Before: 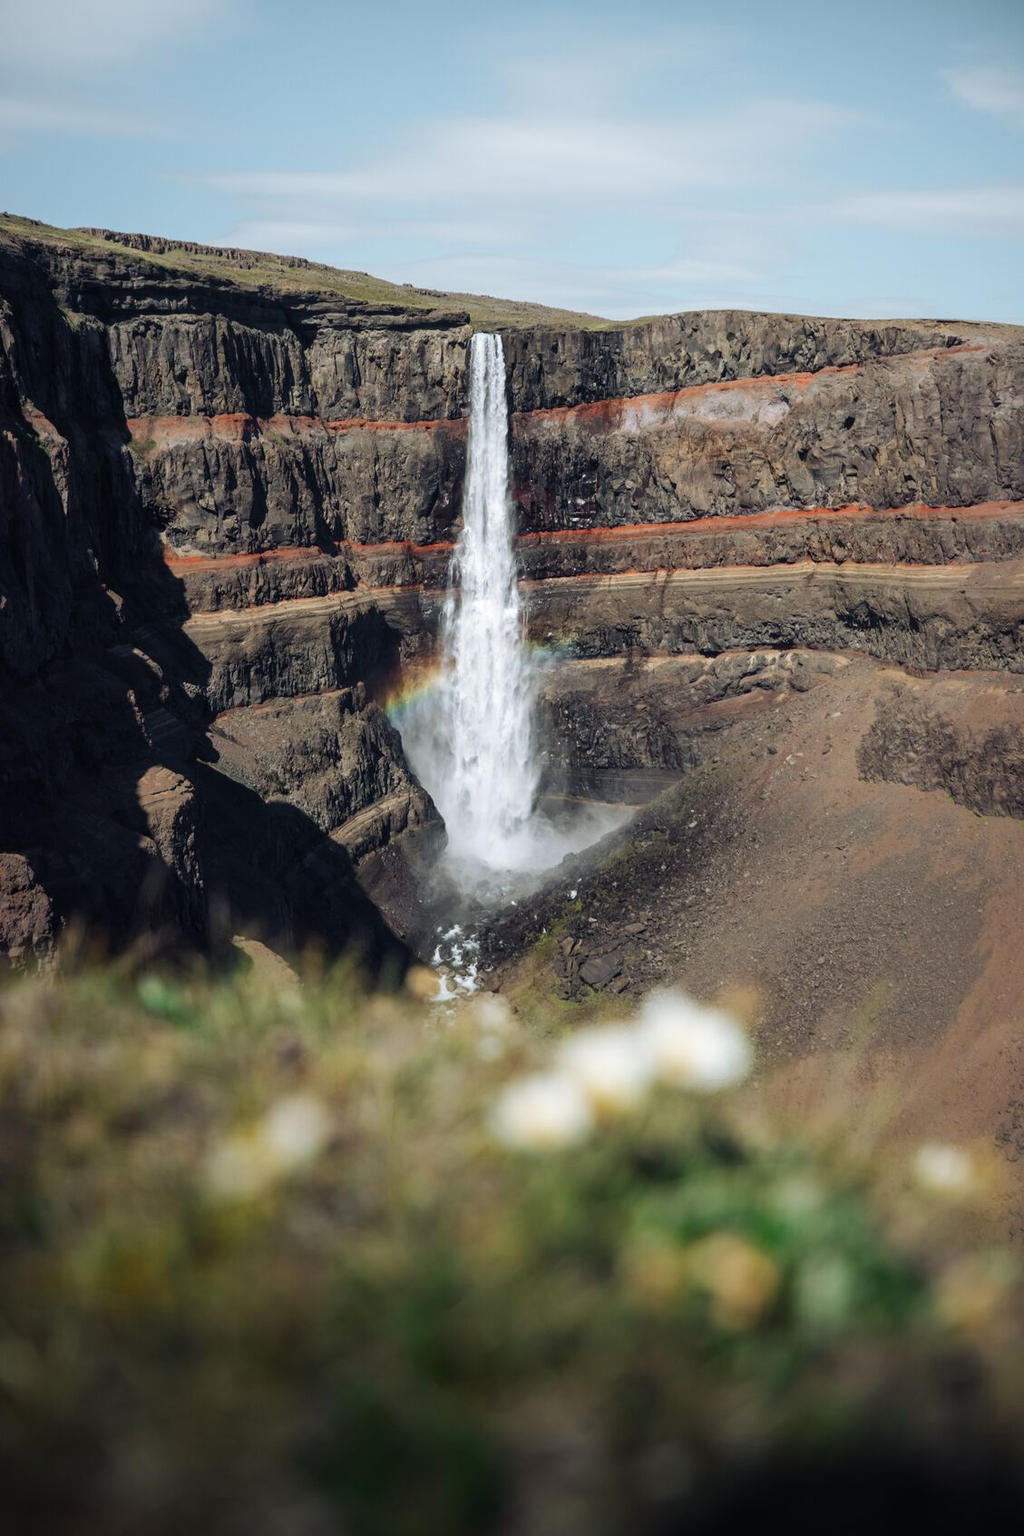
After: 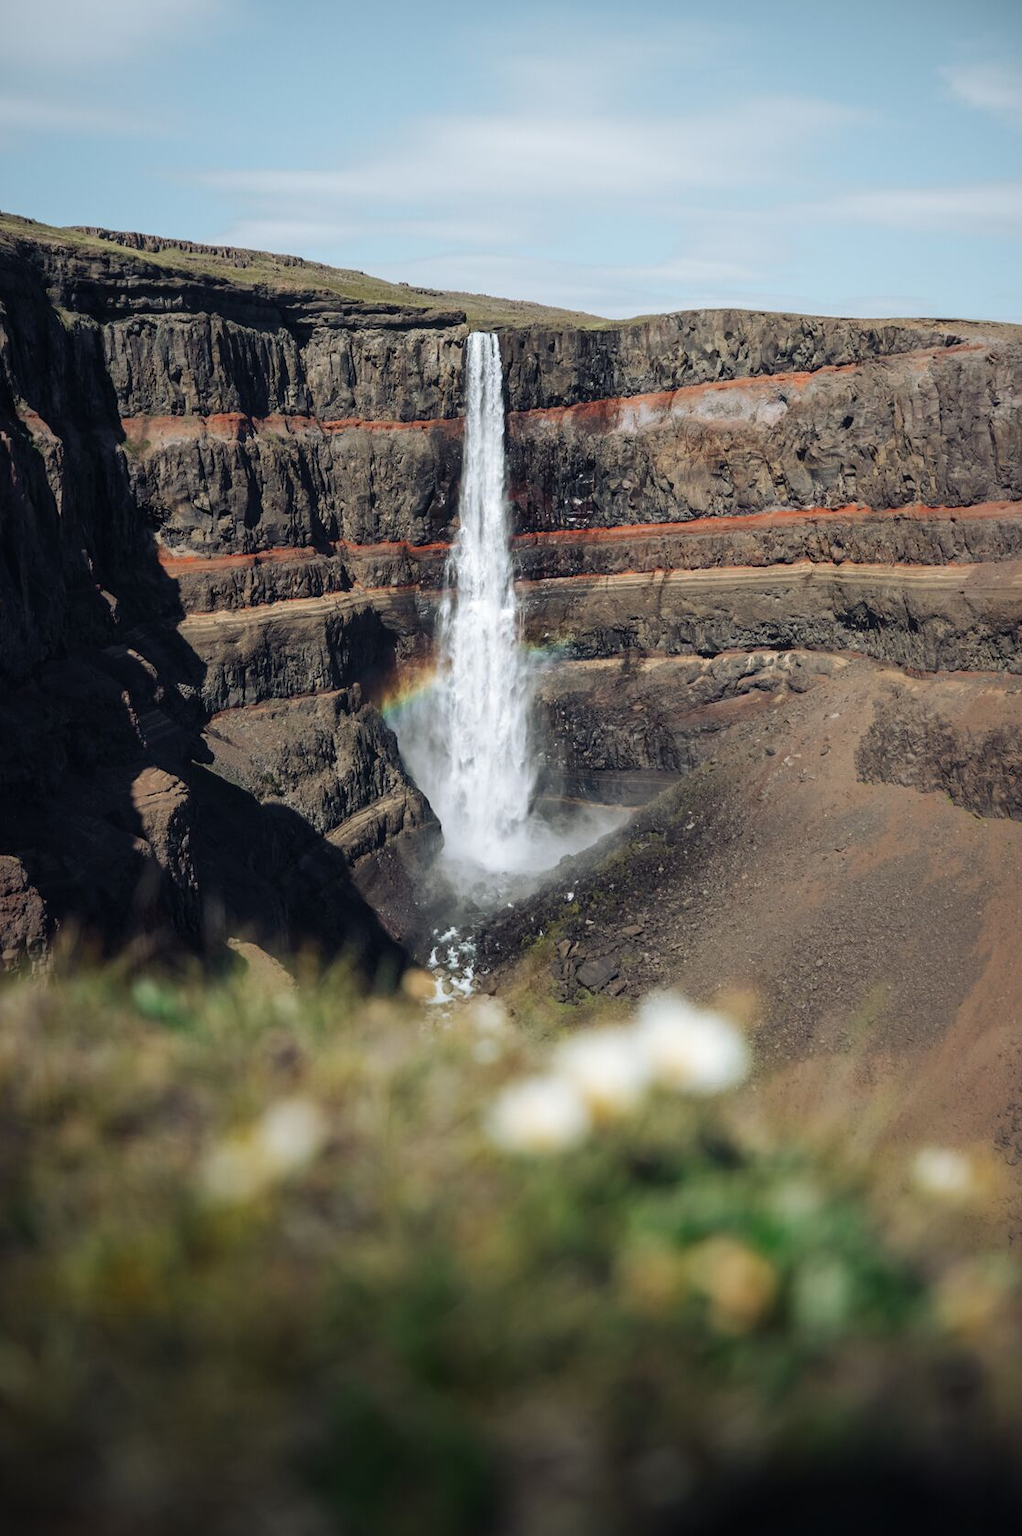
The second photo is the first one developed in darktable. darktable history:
crop and rotate: left 0.693%, top 0.228%, bottom 0.275%
